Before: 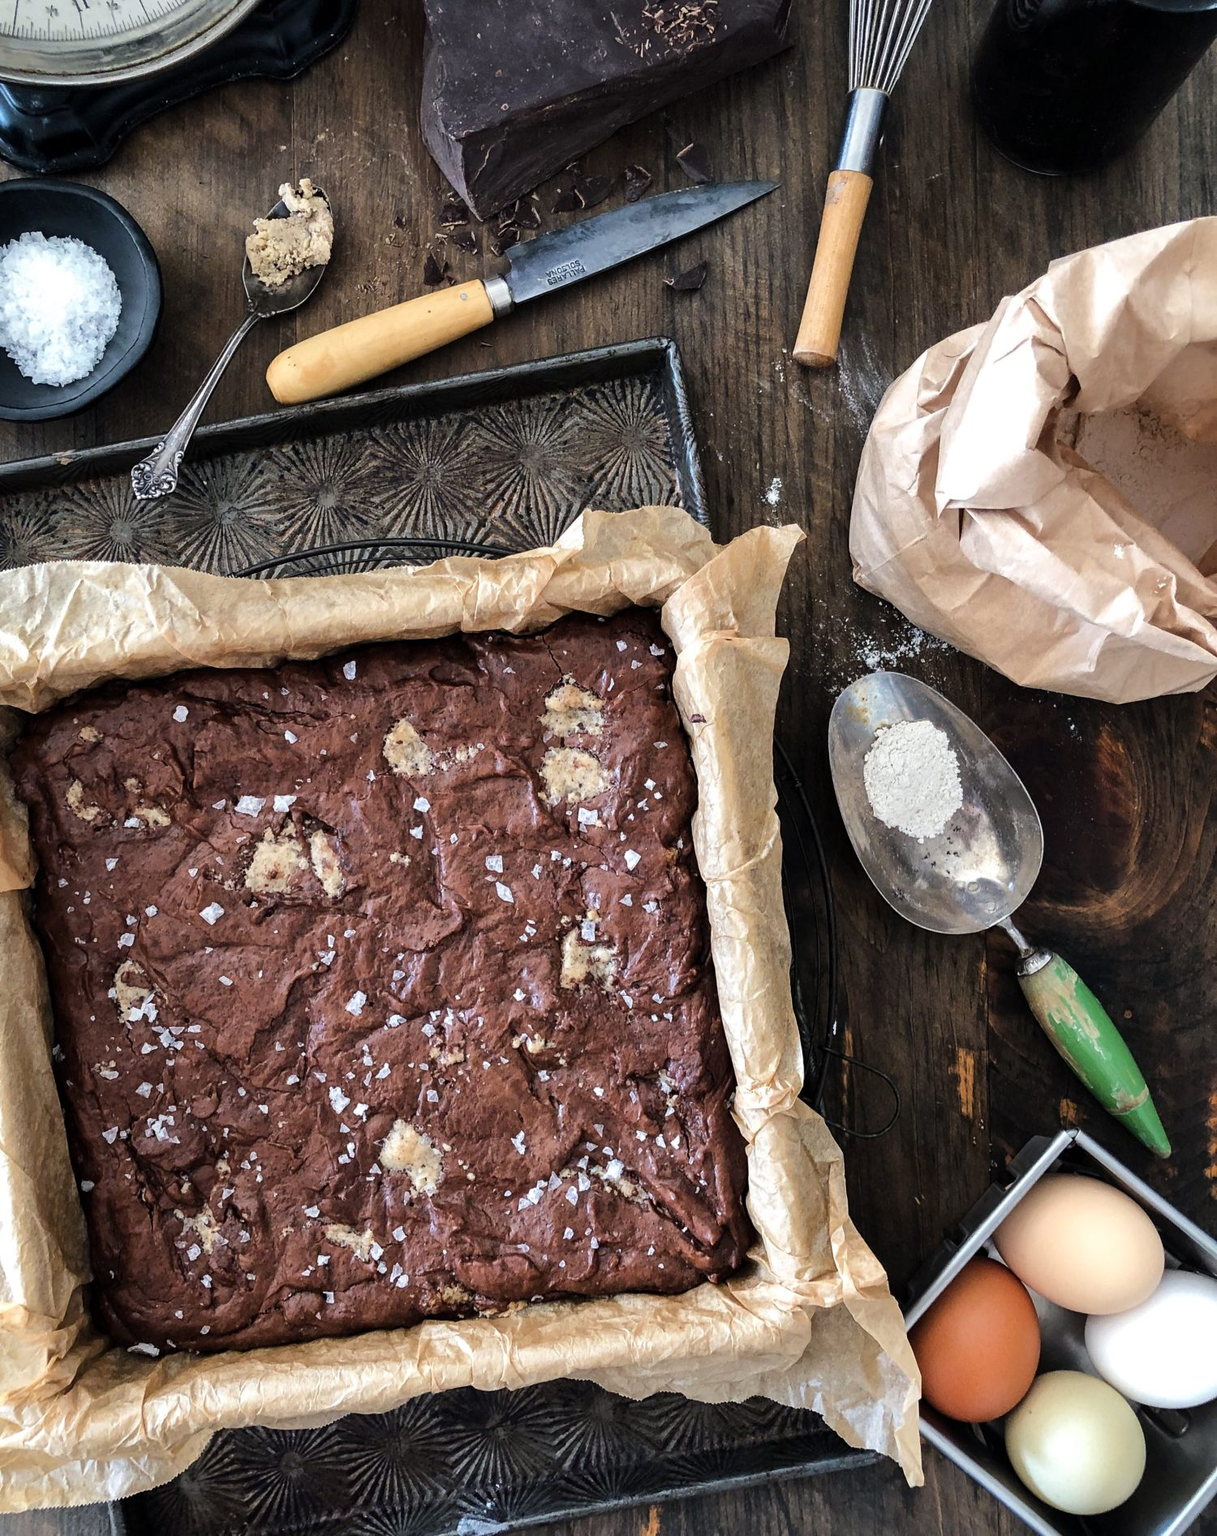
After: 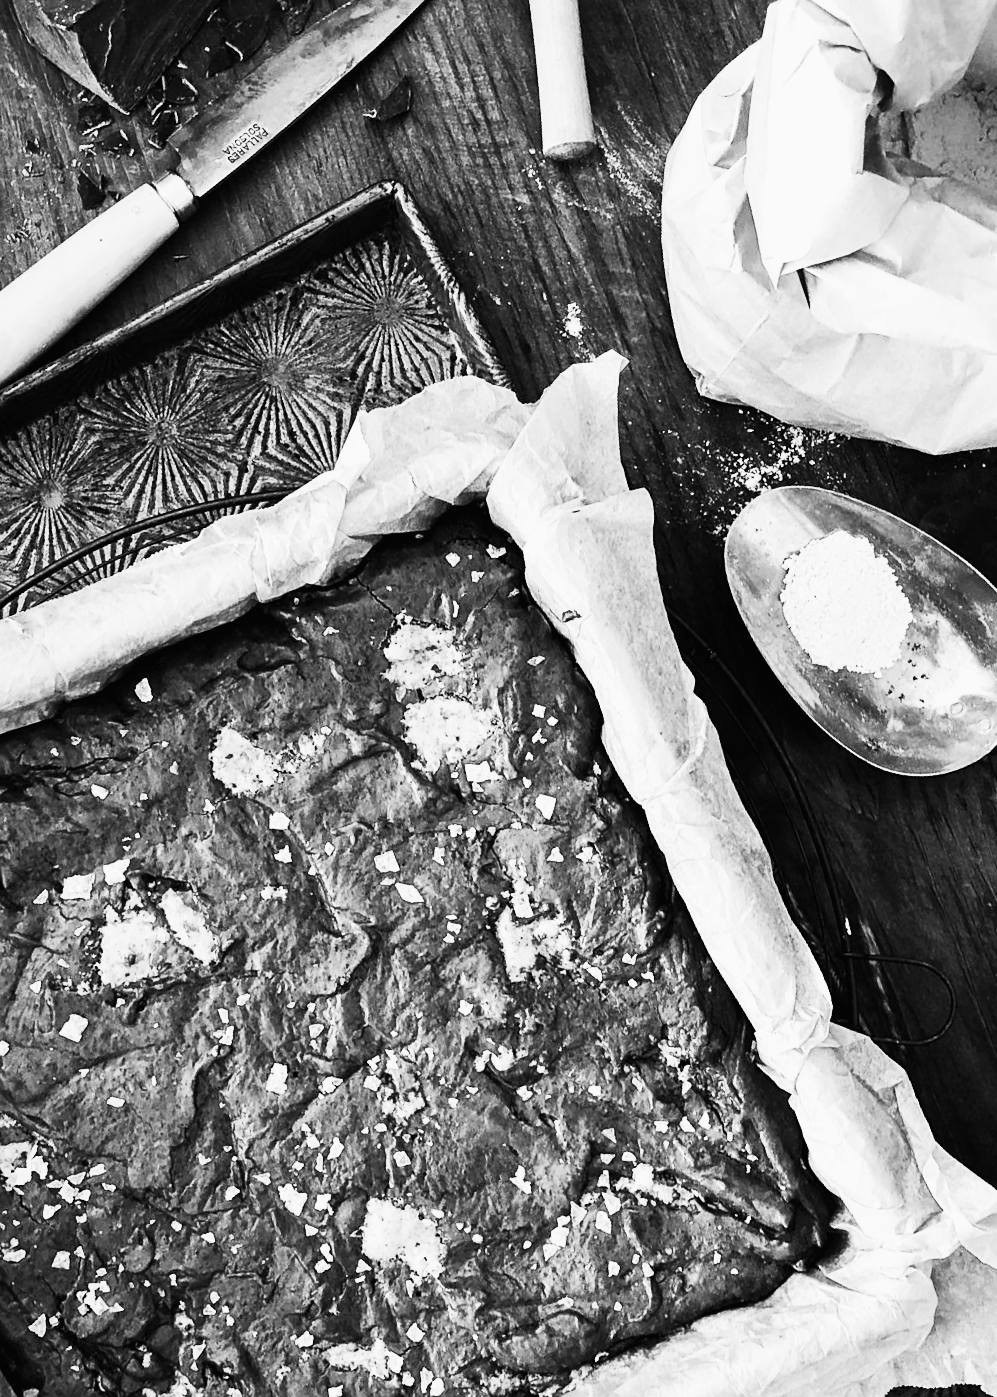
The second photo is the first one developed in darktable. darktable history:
filmic rgb: black relative exposure -7.65 EV, white relative exposure 4.56 EV, threshold 5.97 EV, hardness 3.61, iterations of high-quality reconstruction 0, enable highlight reconstruction true
contrast brightness saturation: contrast 0.547, brightness 0.454, saturation -0.996
sharpen: amount 0.211
crop and rotate: angle 17.9°, left 6.853%, right 4.099%, bottom 1.085%
